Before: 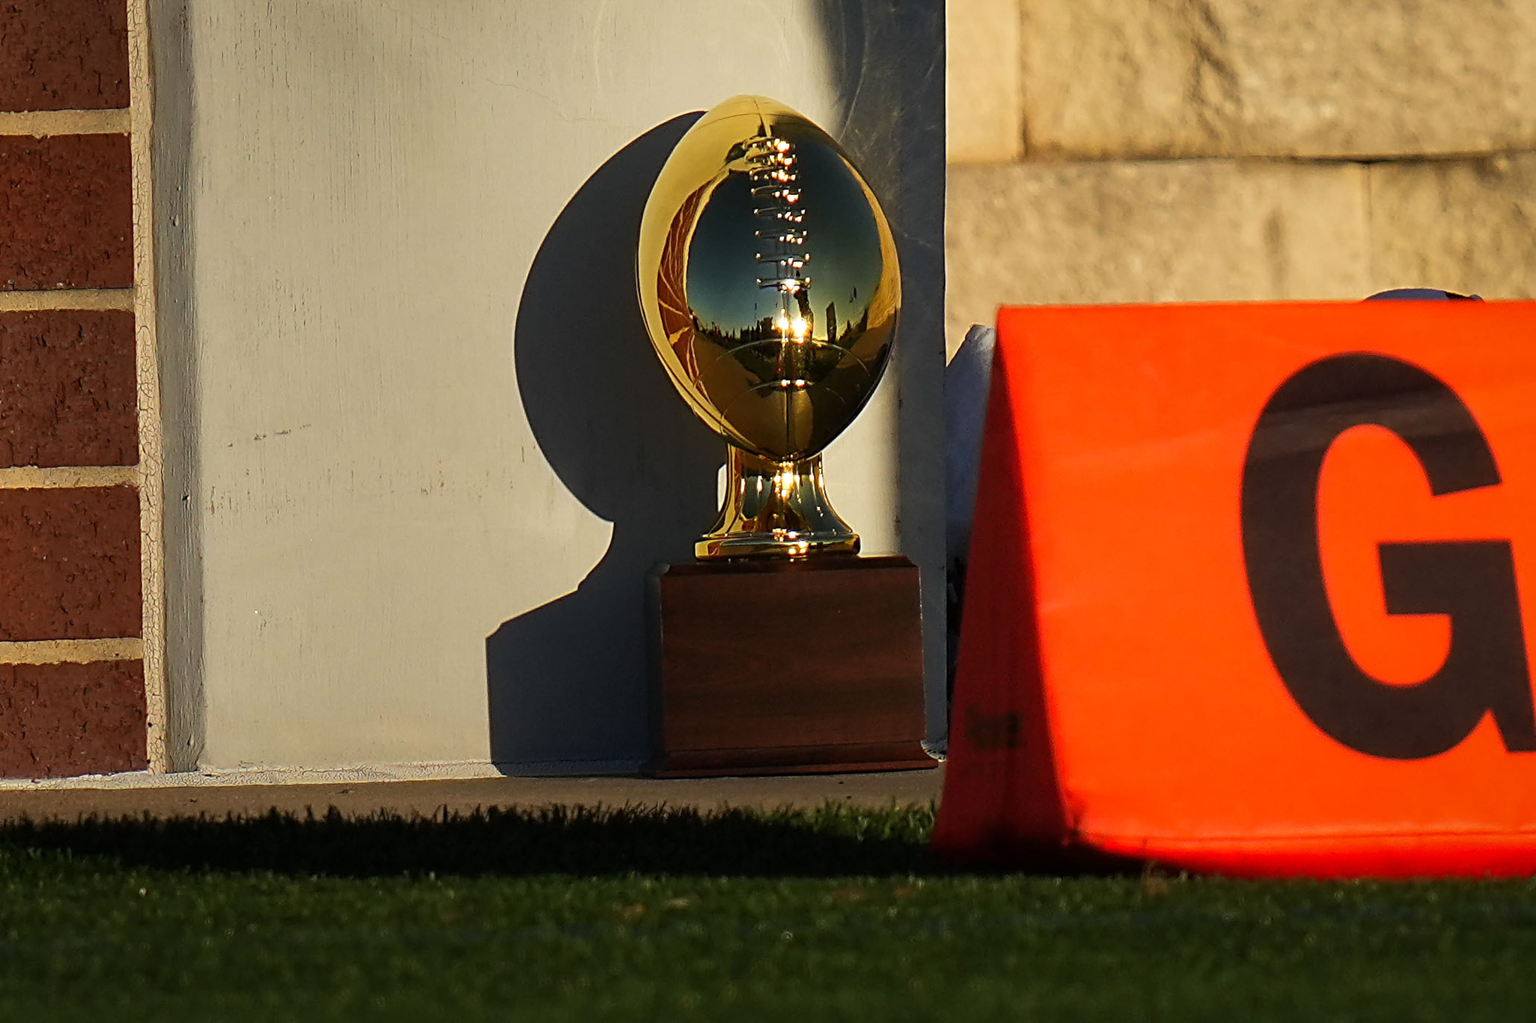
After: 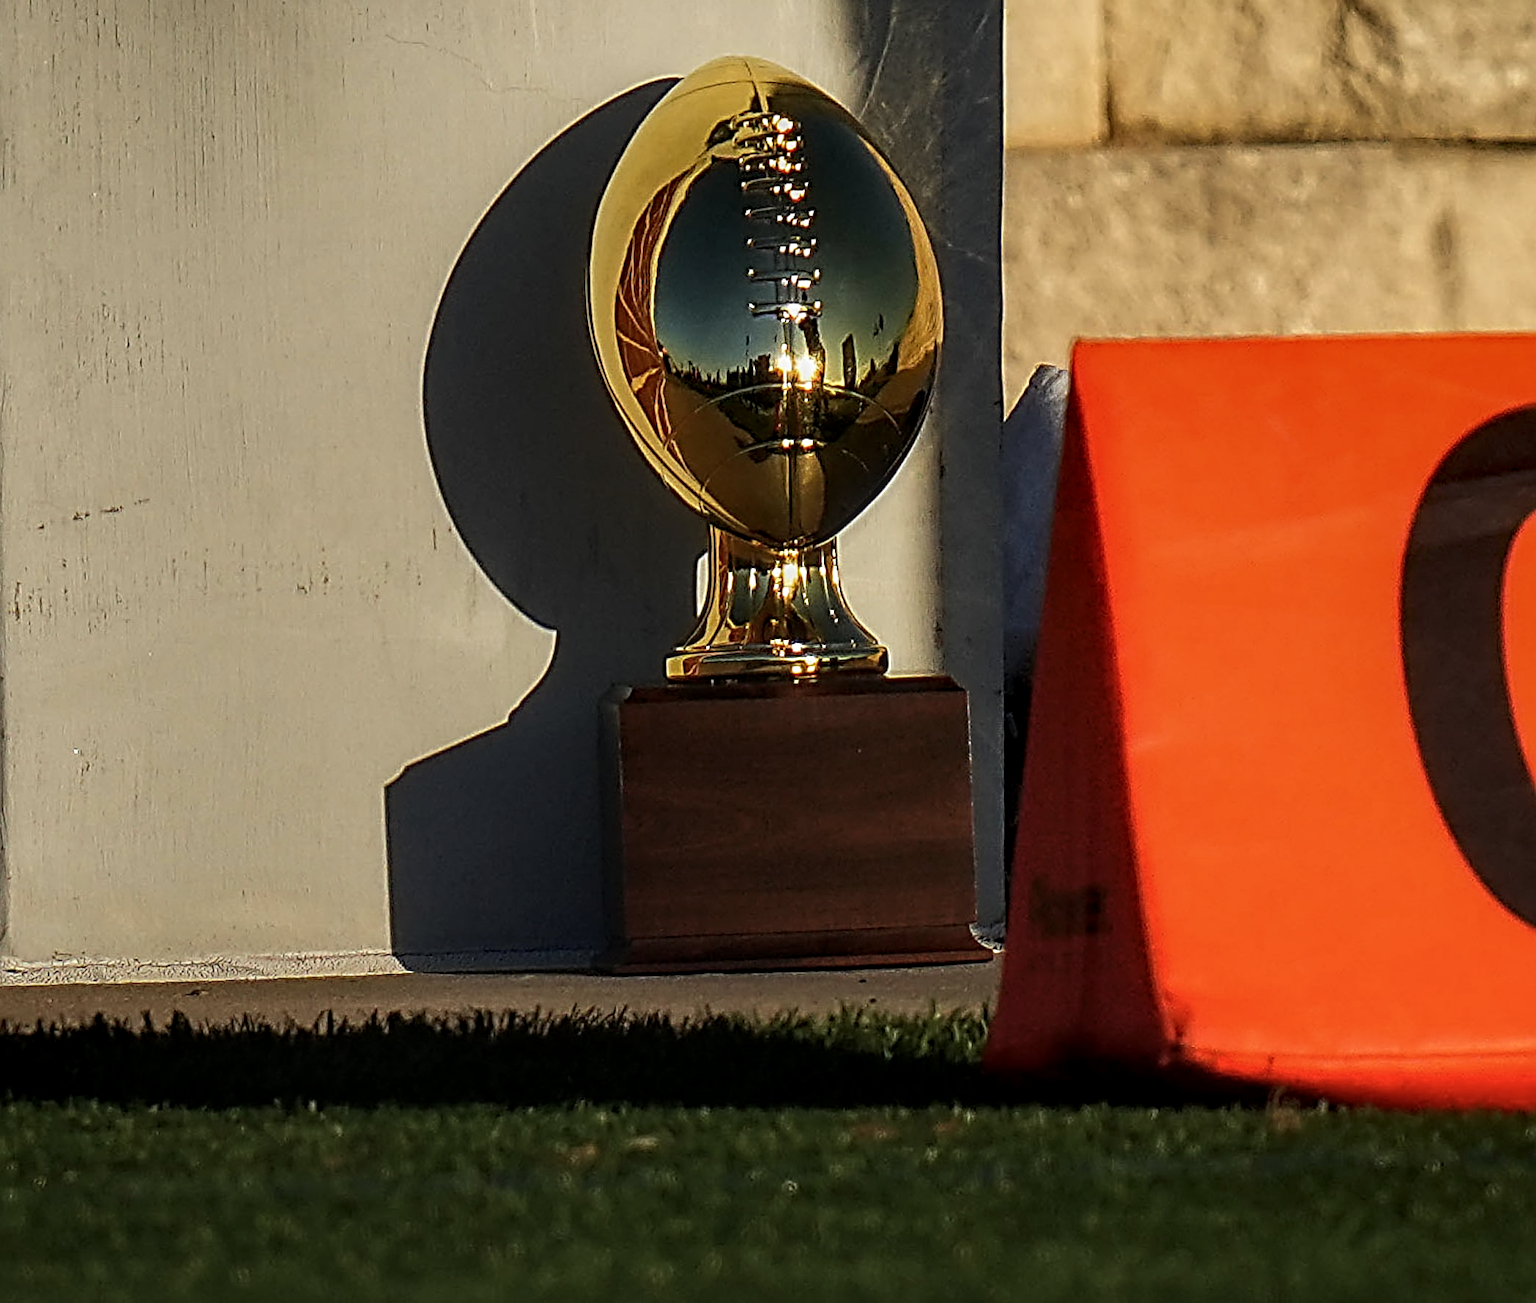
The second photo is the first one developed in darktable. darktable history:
contrast brightness saturation: contrast -0.085, brightness -0.041, saturation -0.11
sharpen: radius 4.92
crop and rotate: left 13.07%, top 5.244%, right 12.533%
local contrast: highlights 21%, detail 150%
